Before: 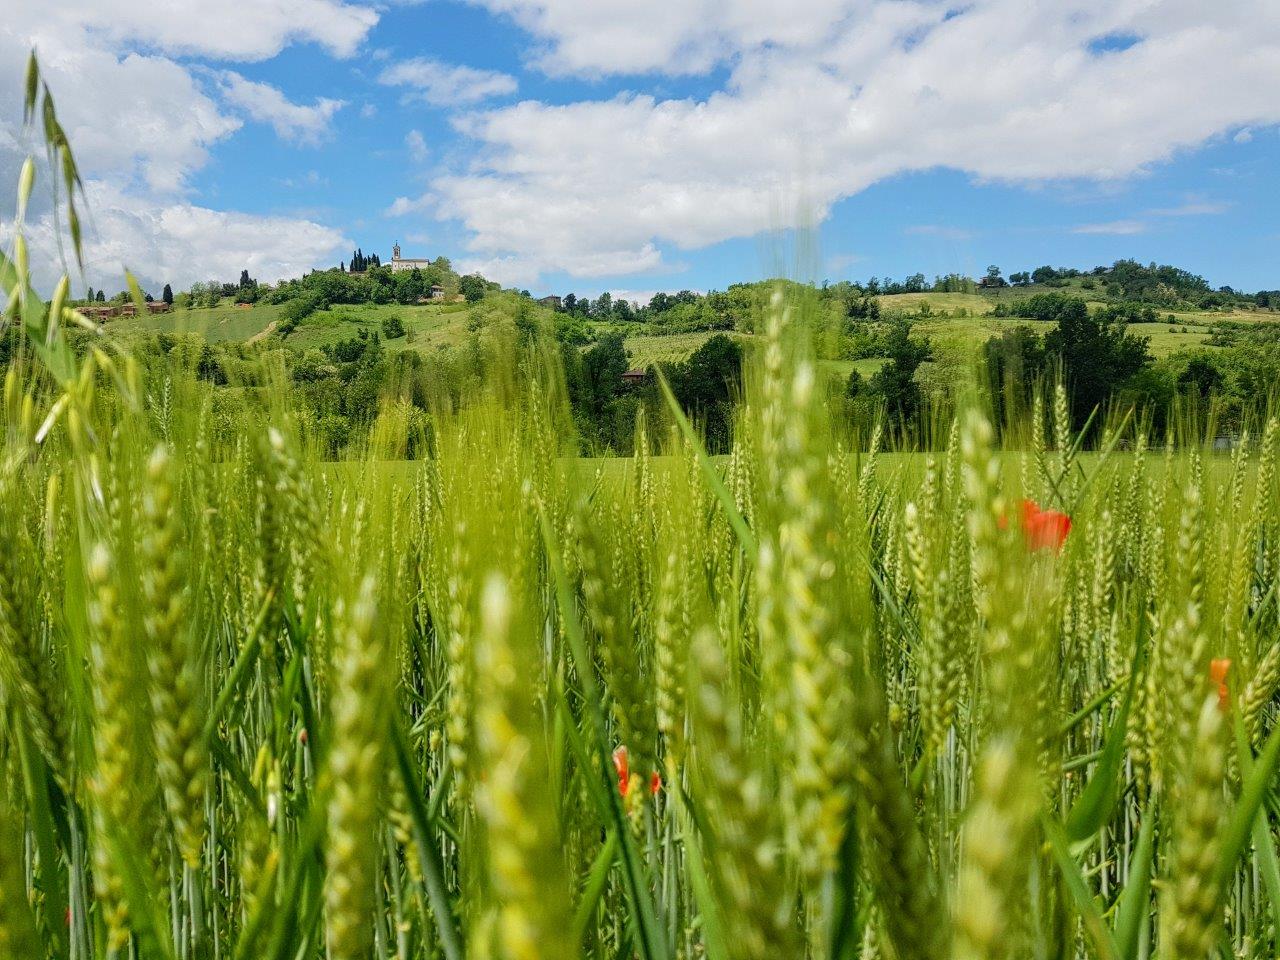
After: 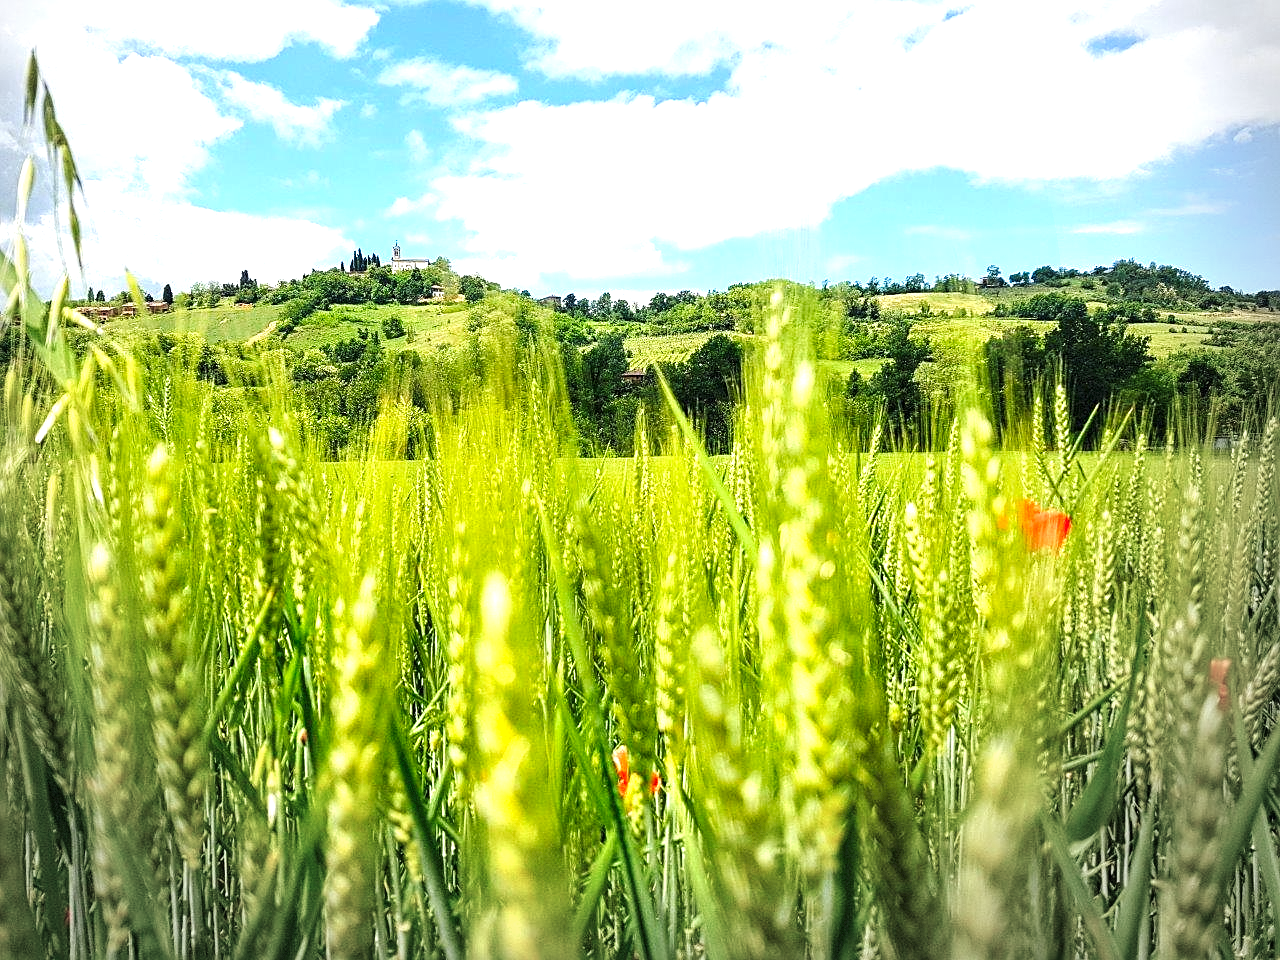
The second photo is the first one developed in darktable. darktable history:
sharpen: on, module defaults
exposure: black level correction 0, exposure 1.199 EV, compensate highlight preservation false
tone curve: curves: ch0 [(0, 0) (0.227, 0.17) (0.766, 0.774) (1, 1)]; ch1 [(0, 0) (0.114, 0.127) (0.437, 0.452) (0.498, 0.495) (0.579, 0.602) (1, 1)]; ch2 [(0, 0) (0.233, 0.259) (0.493, 0.492) (0.568, 0.596) (1, 1)], preserve colors none
vignetting: fall-off start 71.38%, center (-0.054, -0.357), dithering 8-bit output, unbound false
